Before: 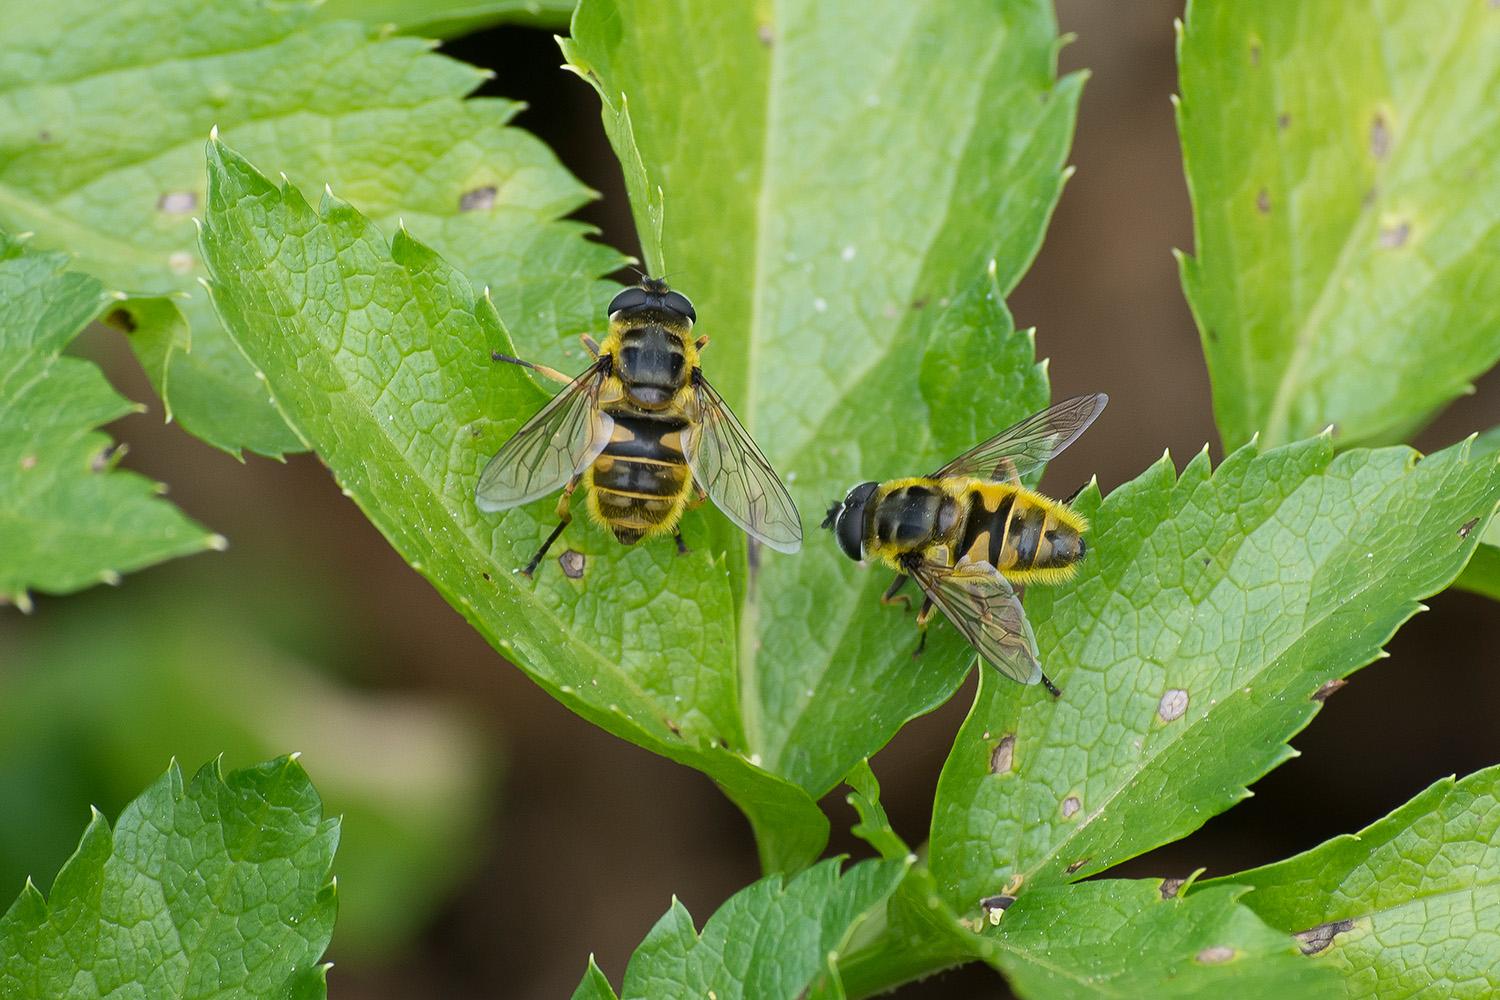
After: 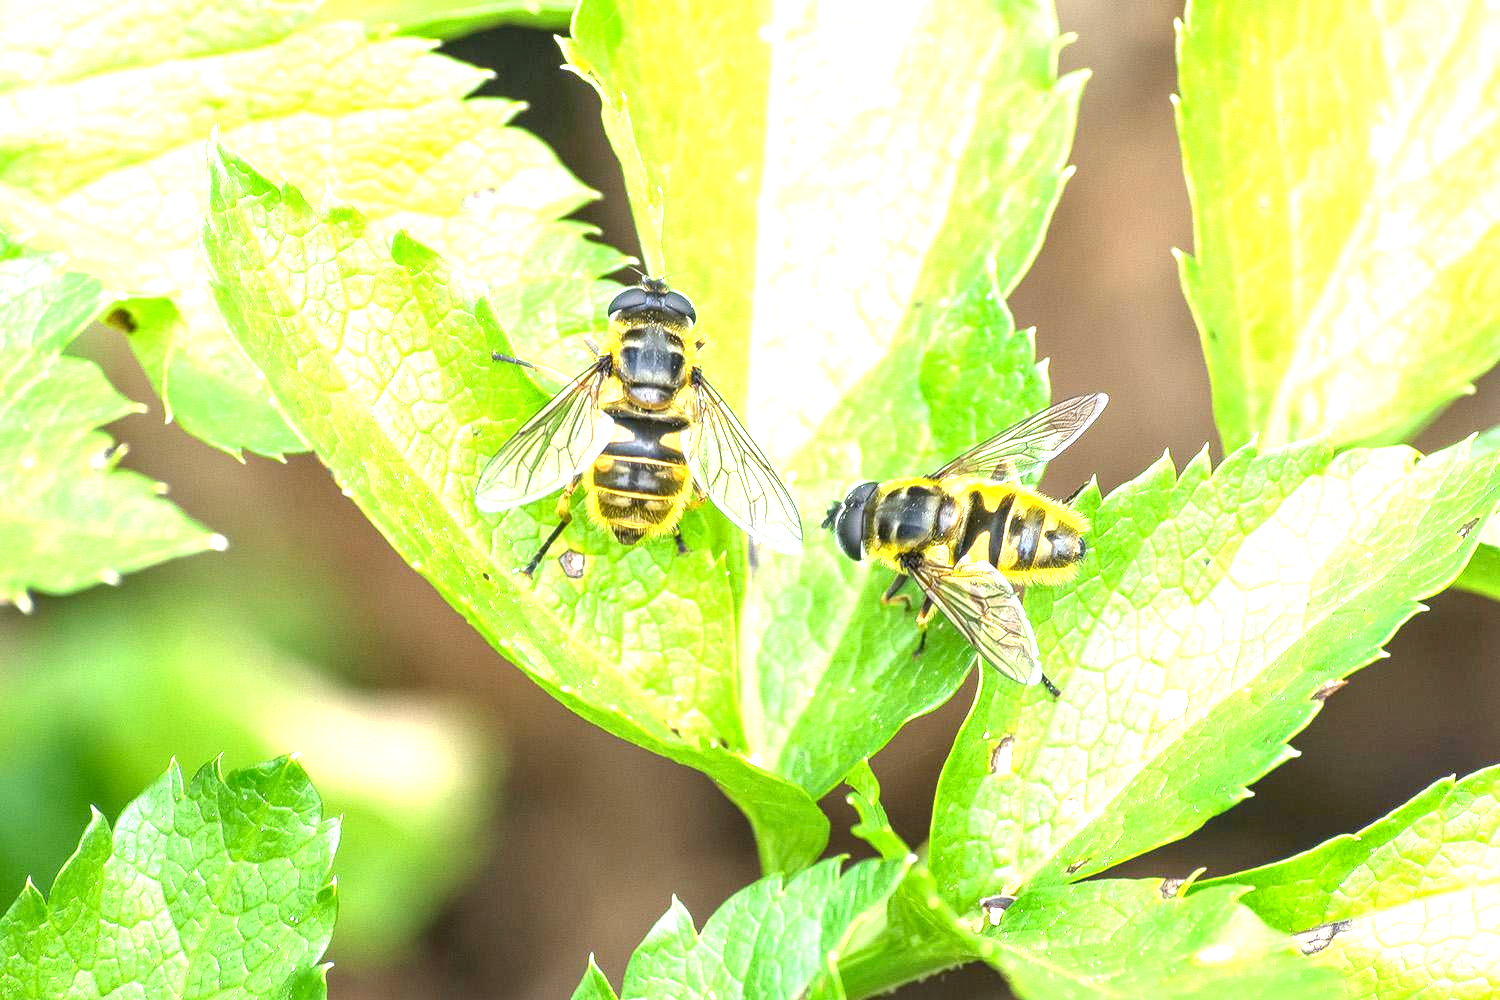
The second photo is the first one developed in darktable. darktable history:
exposure: exposure 1.996 EV, compensate highlight preservation false
local contrast: on, module defaults
